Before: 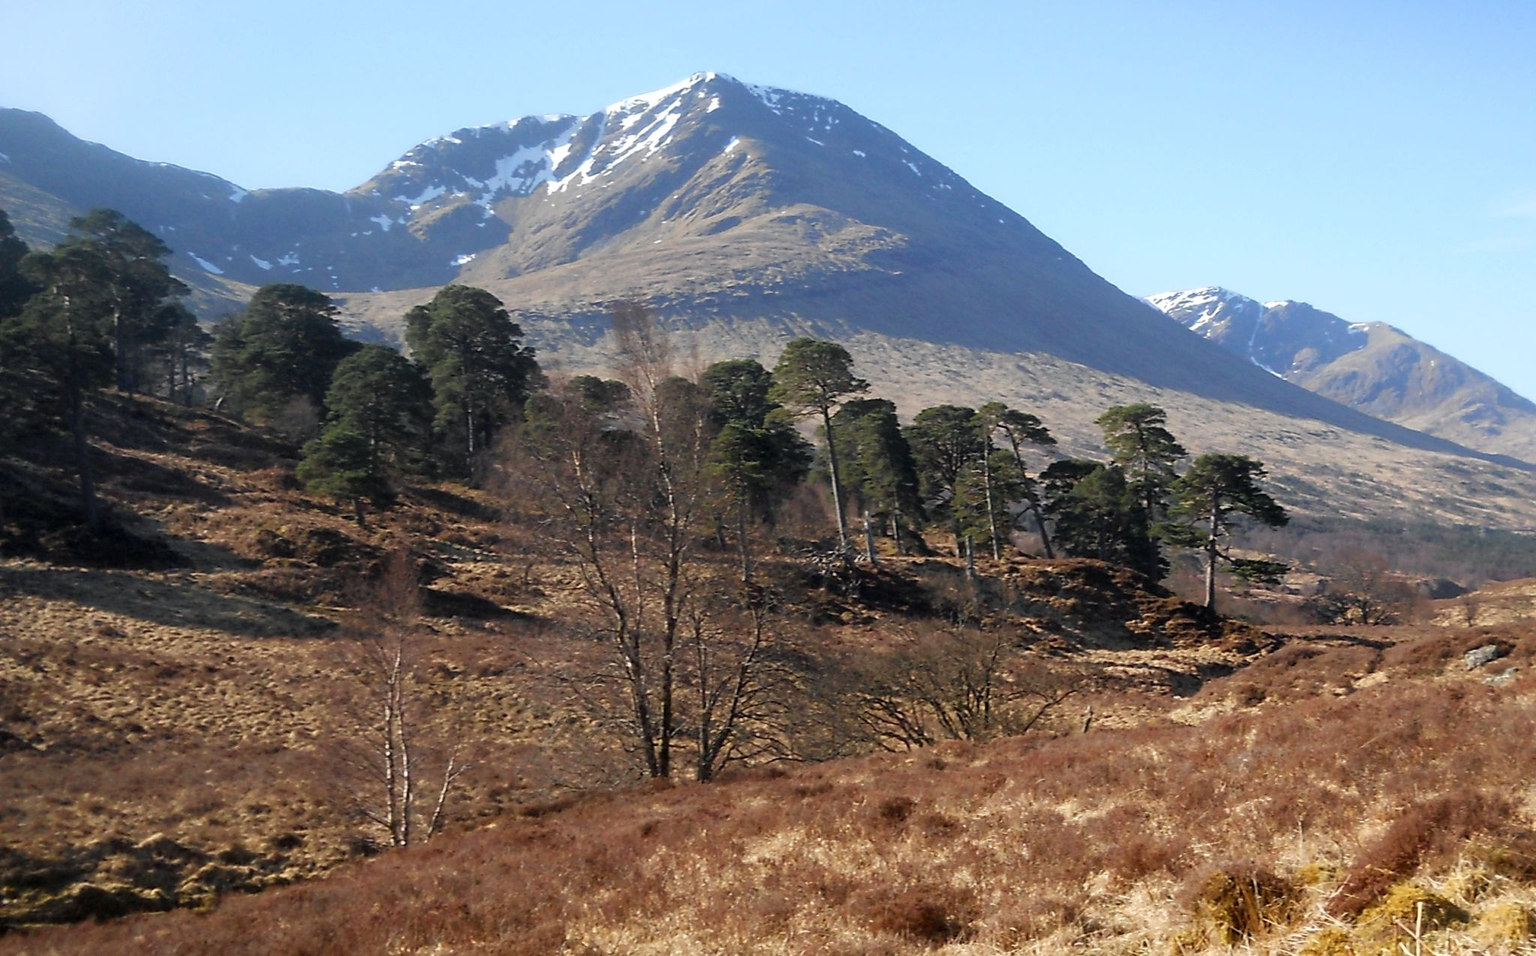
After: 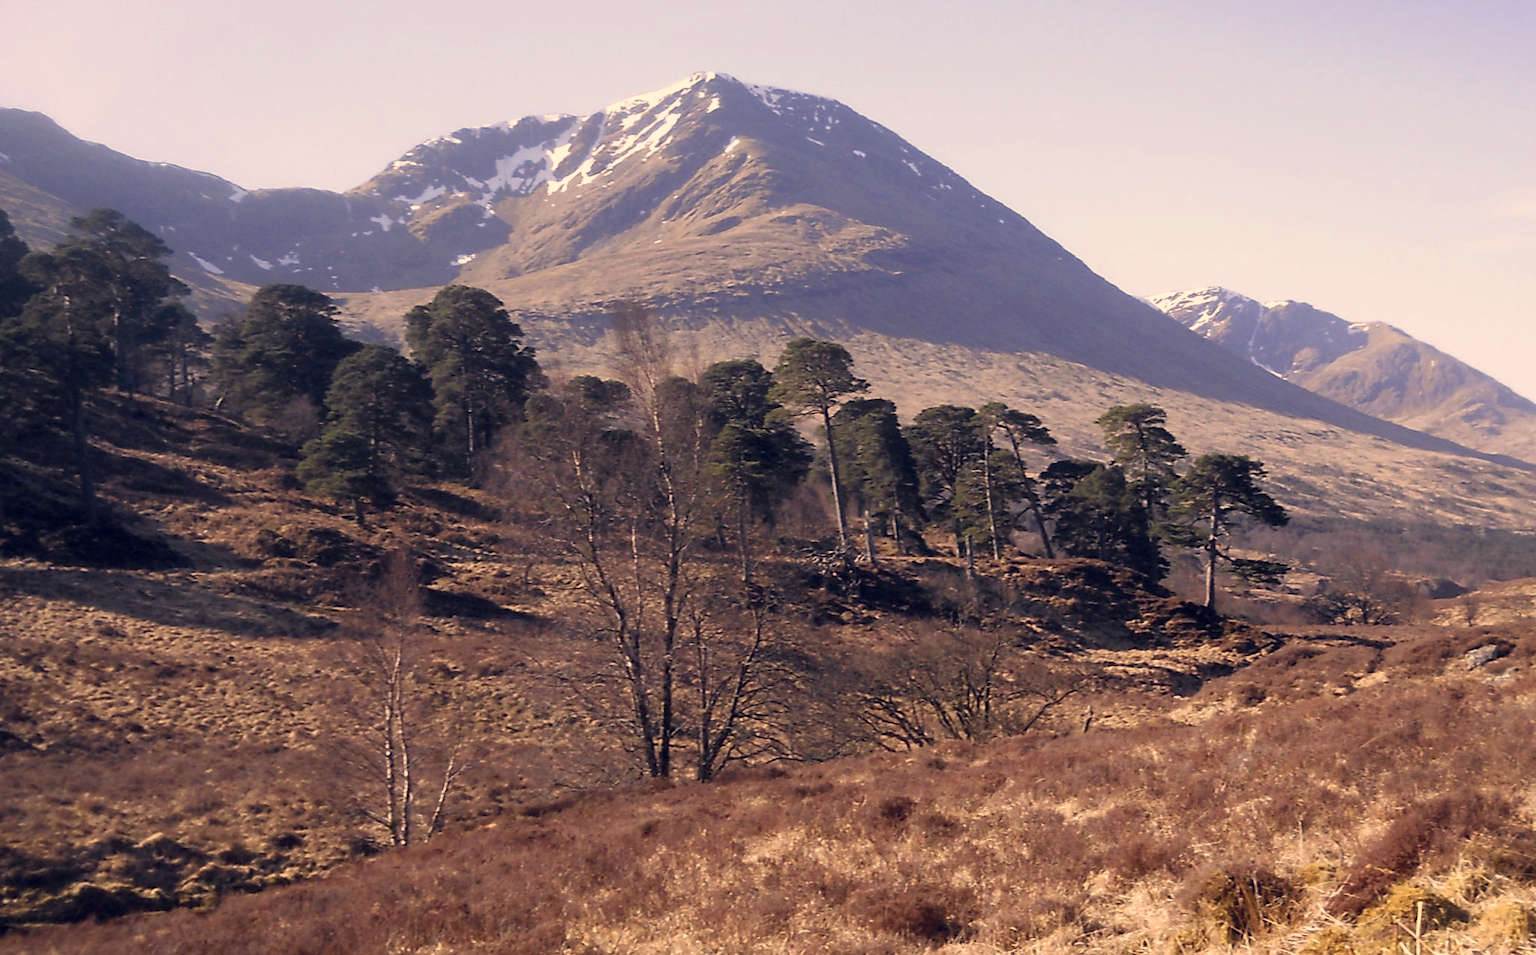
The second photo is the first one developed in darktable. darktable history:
tone equalizer: on, module defaults
color correction: highlights a* 19.59, highlights b* 27.49, shadows a* 3.46, shadows b* -17.28, saturation 0.73
